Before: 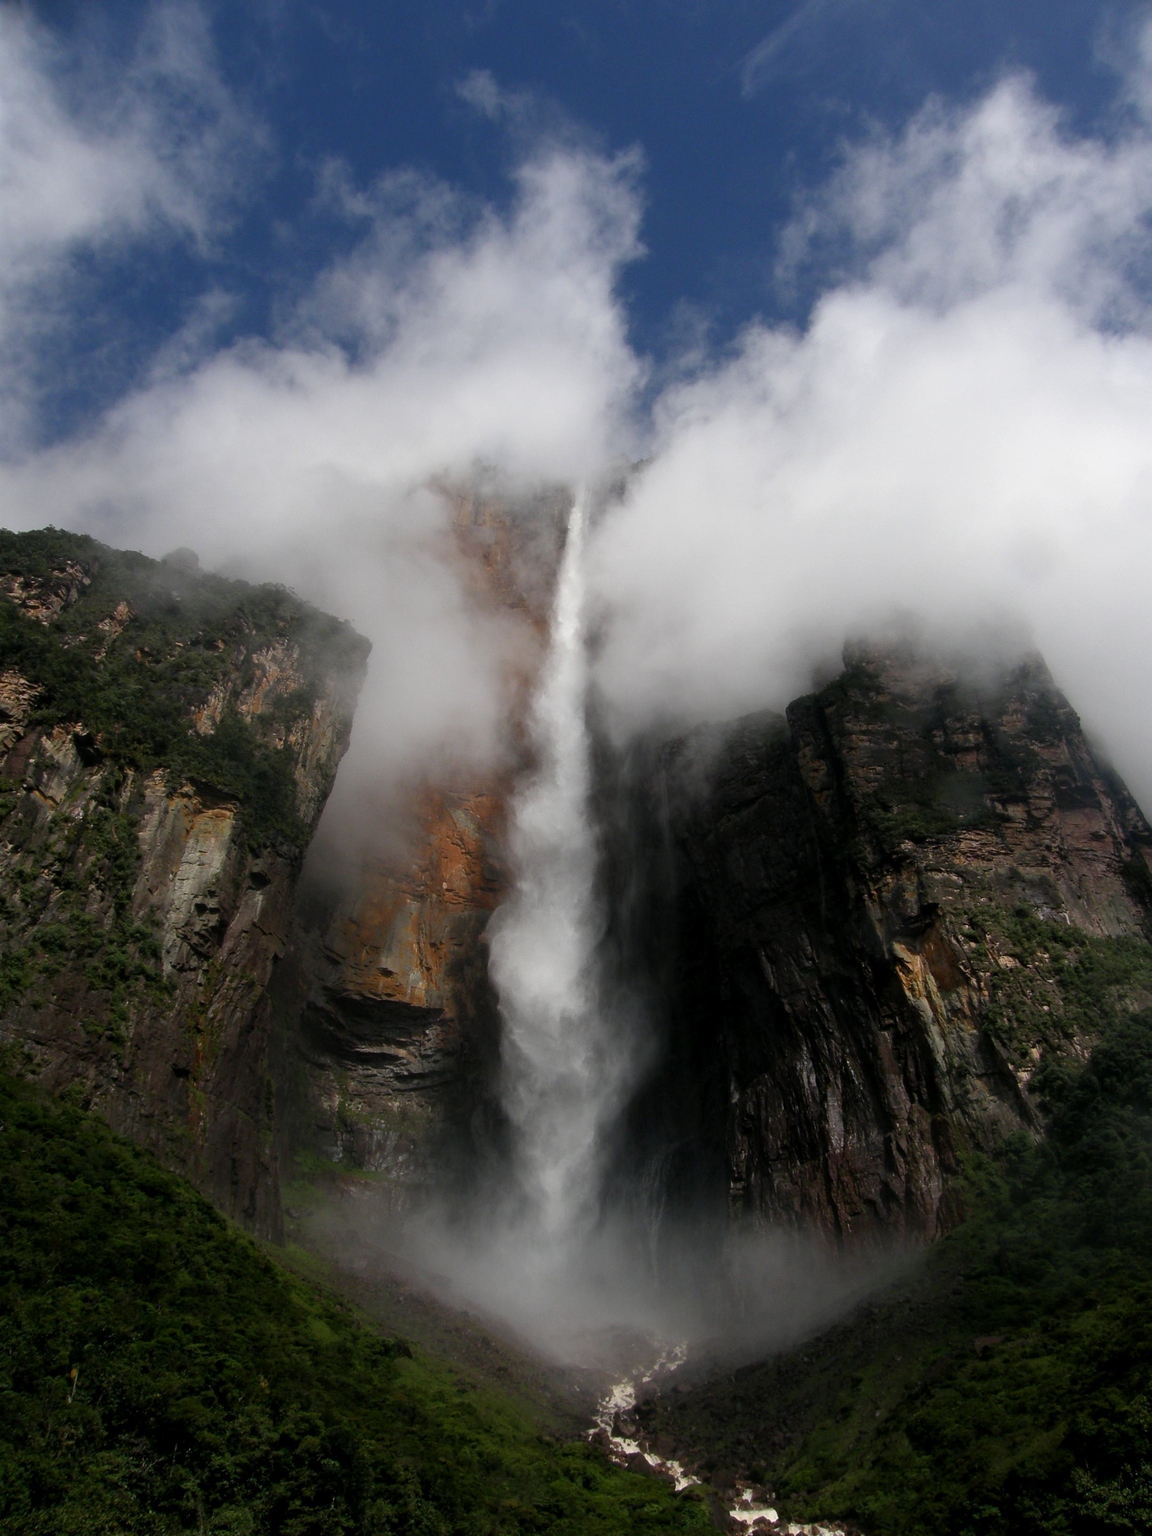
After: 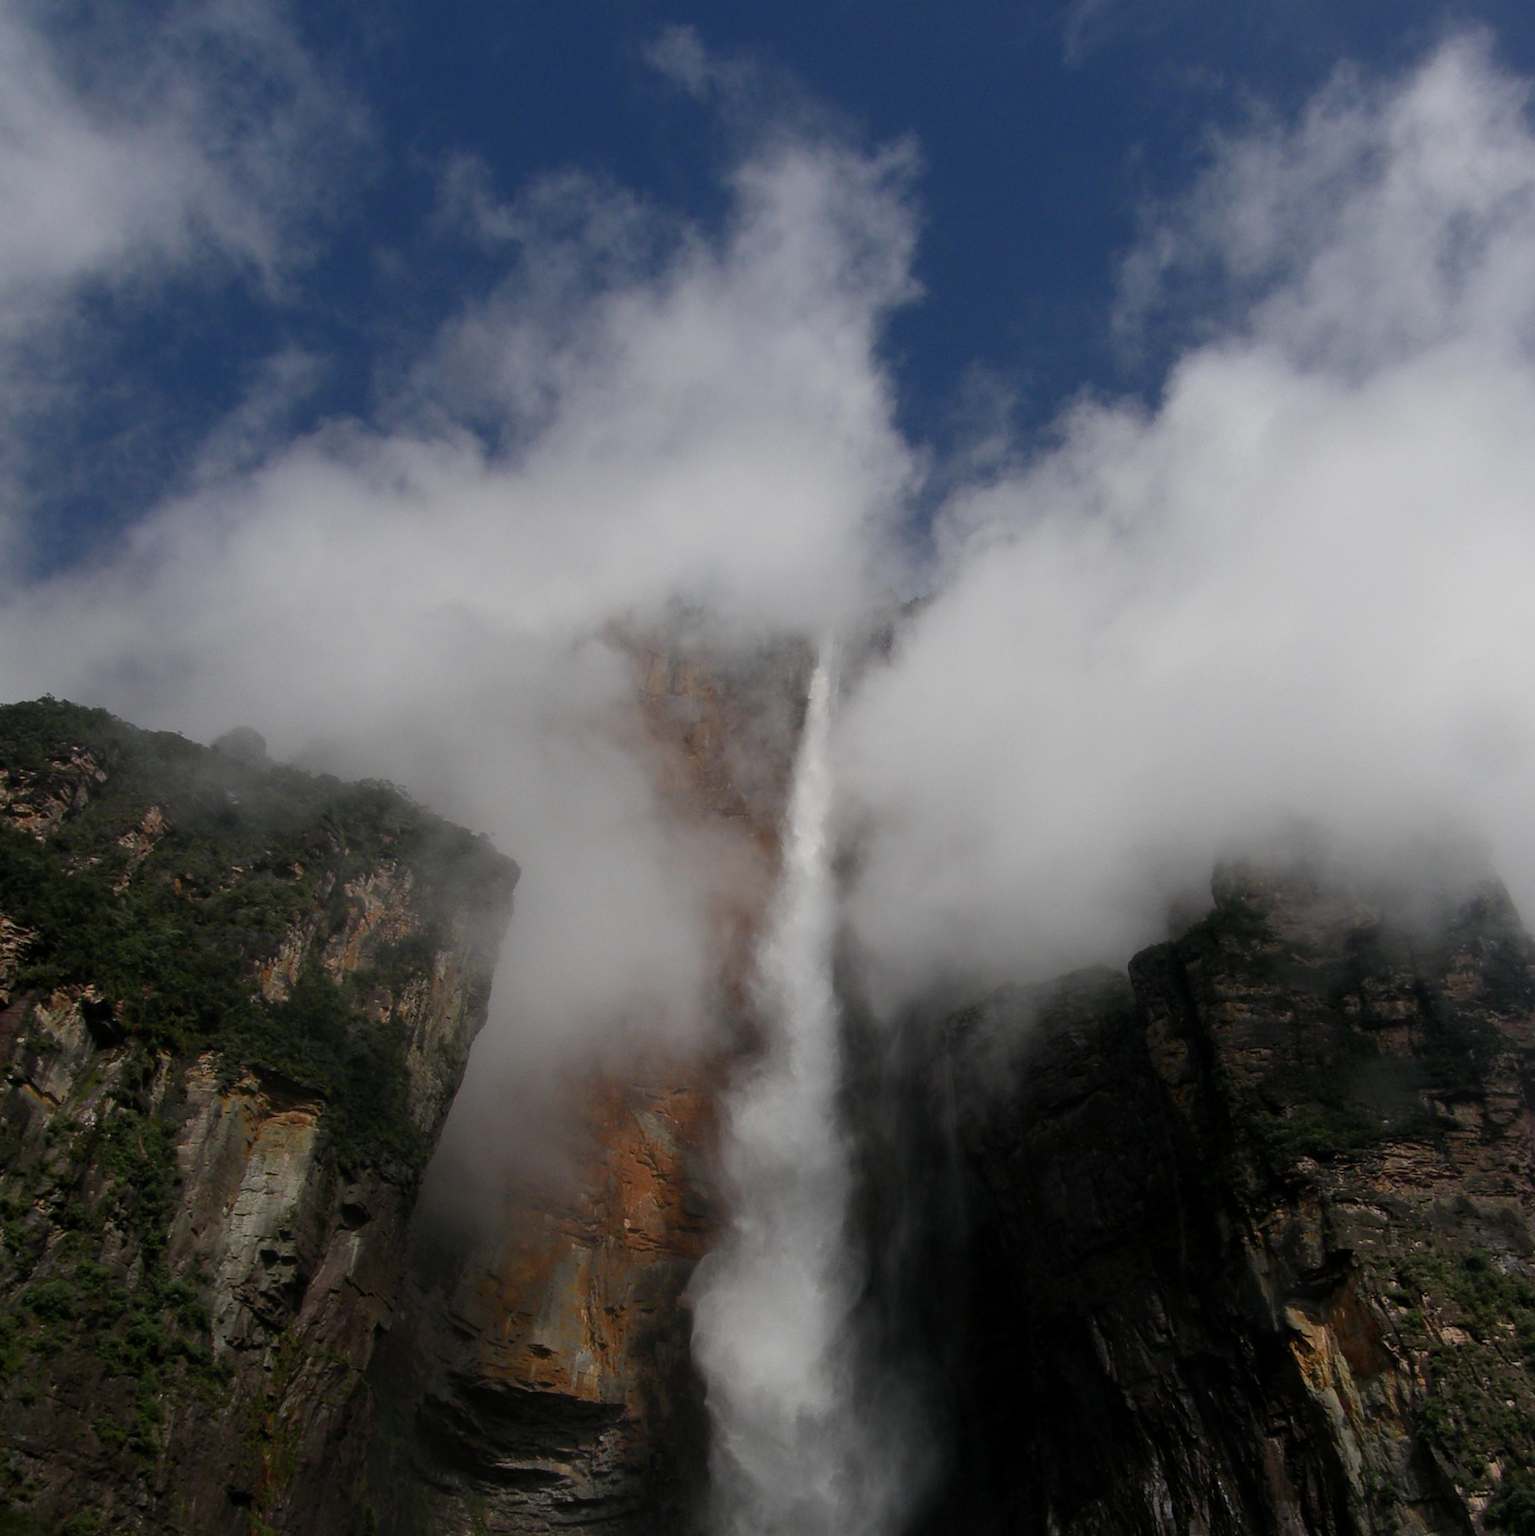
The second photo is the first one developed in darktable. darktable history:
exposure: exposure -0.493 EV, compensate highlight preservation false
crop: left 1.591%, top 3.445%, right 7.661%, bottom 28.473%
